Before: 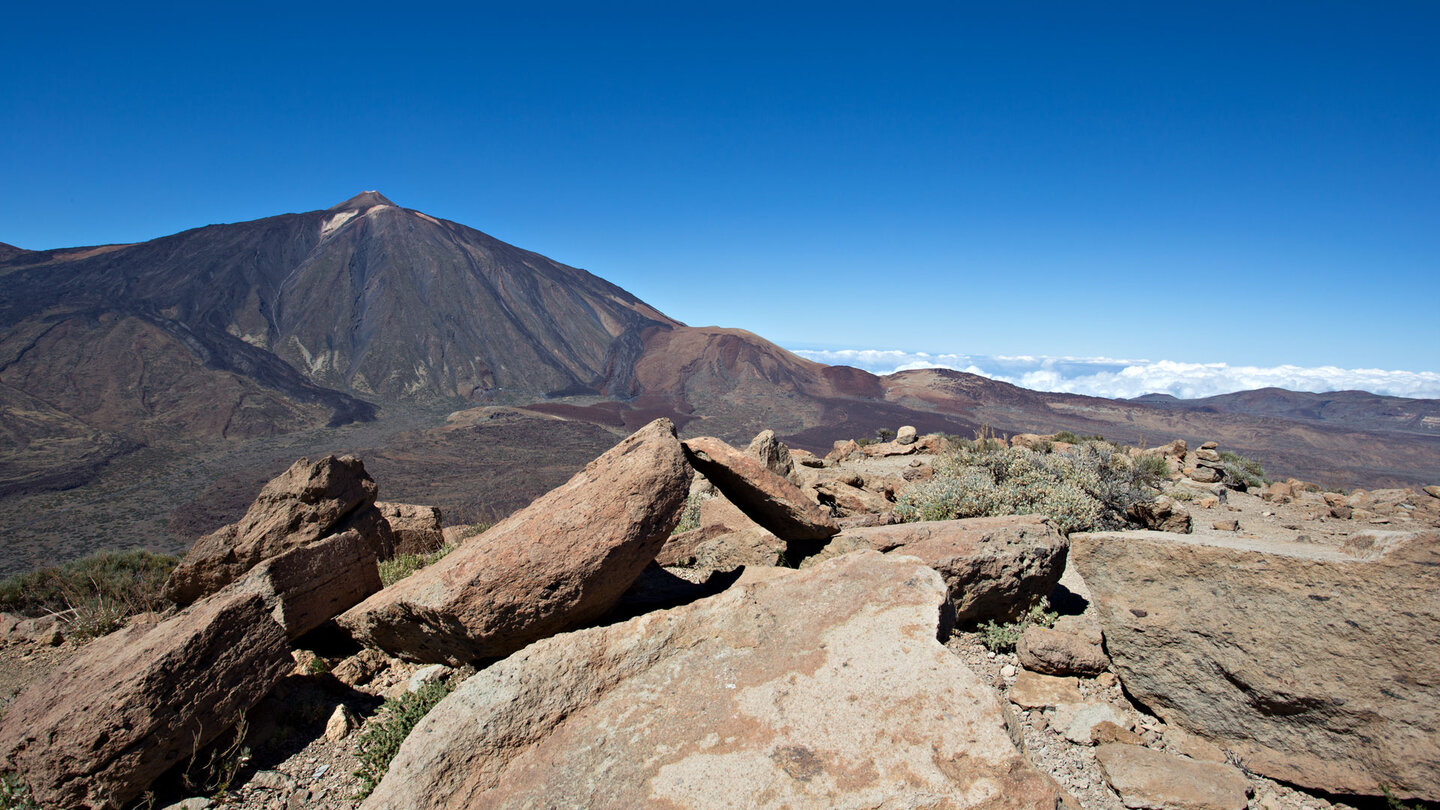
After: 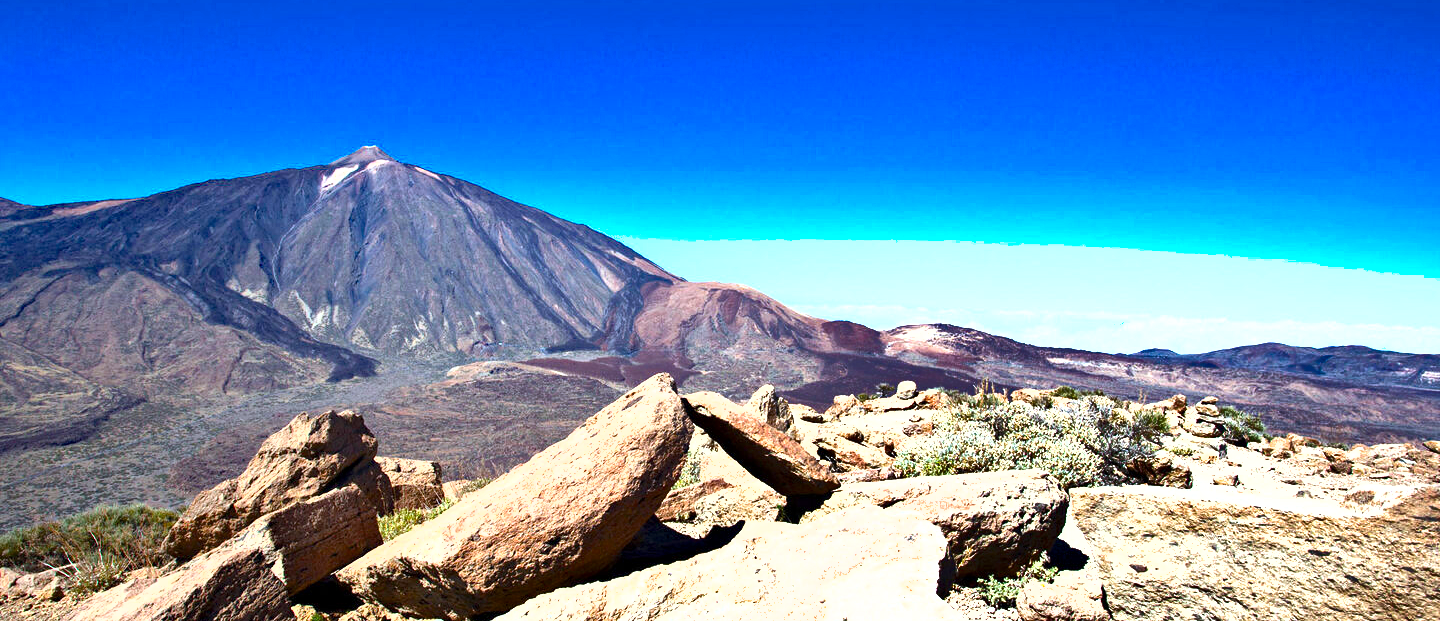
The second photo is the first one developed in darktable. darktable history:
local contrast: mode bilateral grid, contrast 21, coarseness 49, detail 119%, midtone range 0.2
shadows and highlights: radius 107.58, shadows 44.4, highlights -66.7, low approximation 0.01, soften with gaussian
contrast equalizer: y [[0.5 ×6], [0.5 ×6], [0.5, 0.5, 0.501, 0.545, 0.707, 0.863], [0 ×6], [0 ×6]]
exposure: black level correction 0, exposure 1.37 EV, compensate highlight preservation false
color balance rgb: highlights gain › luminance 16.741%, highlights gain › chroma 2.844%, highlights gain › hue 258.07°, linear chroma grading › global chroma 15.425%, perceptual saturation grading › global saturation 19.66%, saturation formula JzAzBz (2021)
crop: top 5.585%, bottom 17.626%
